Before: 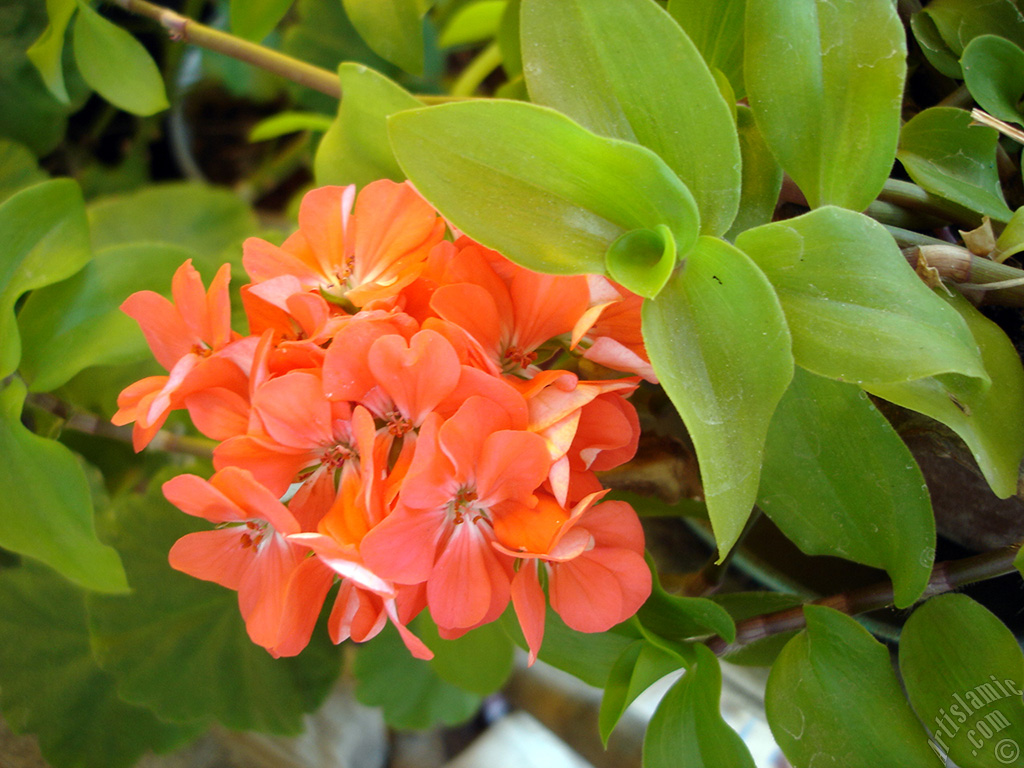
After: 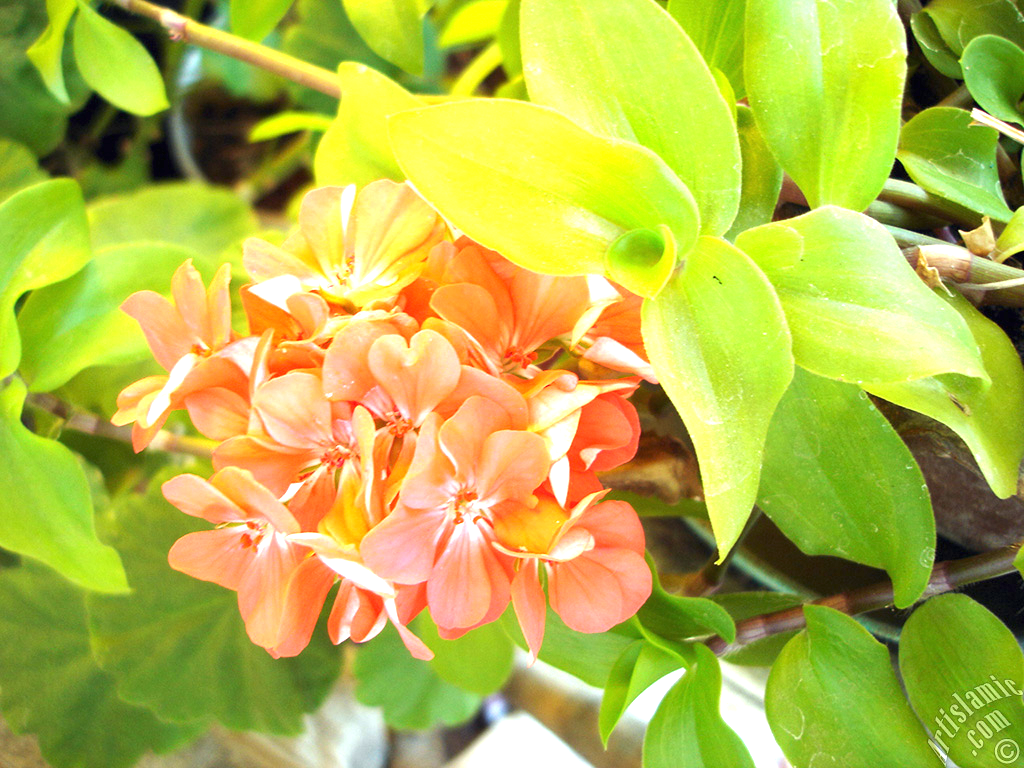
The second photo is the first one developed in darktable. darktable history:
exposure: black level correction 0, exposure 1.69 EV, compensate exposure bias true, compensate highlight preservation false
